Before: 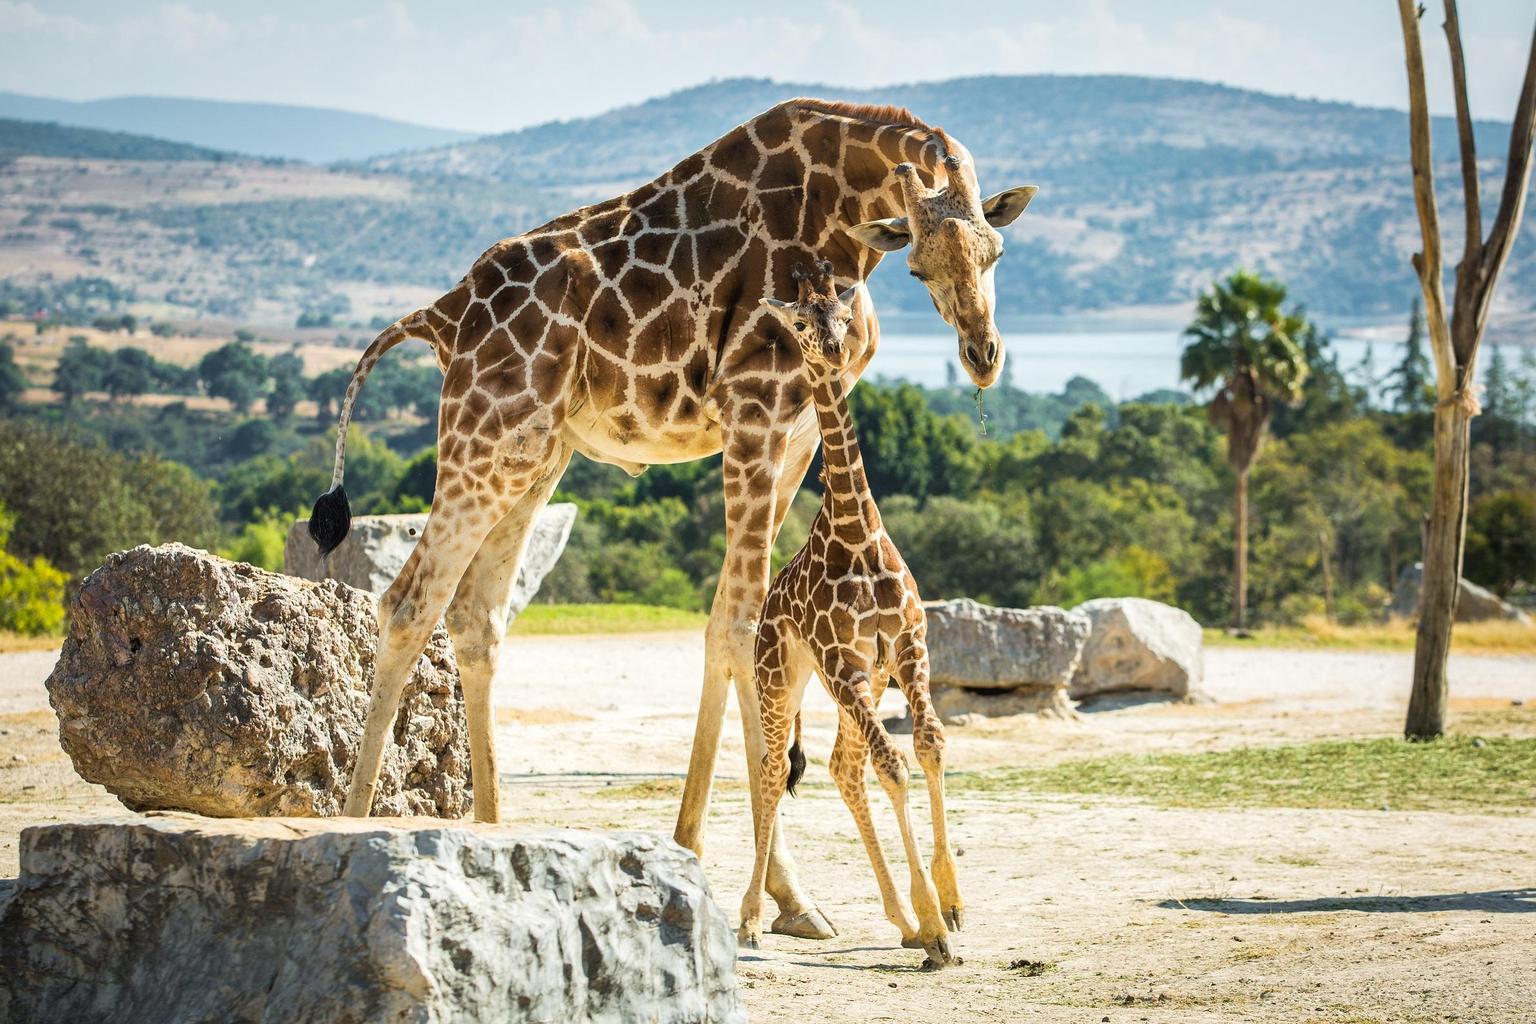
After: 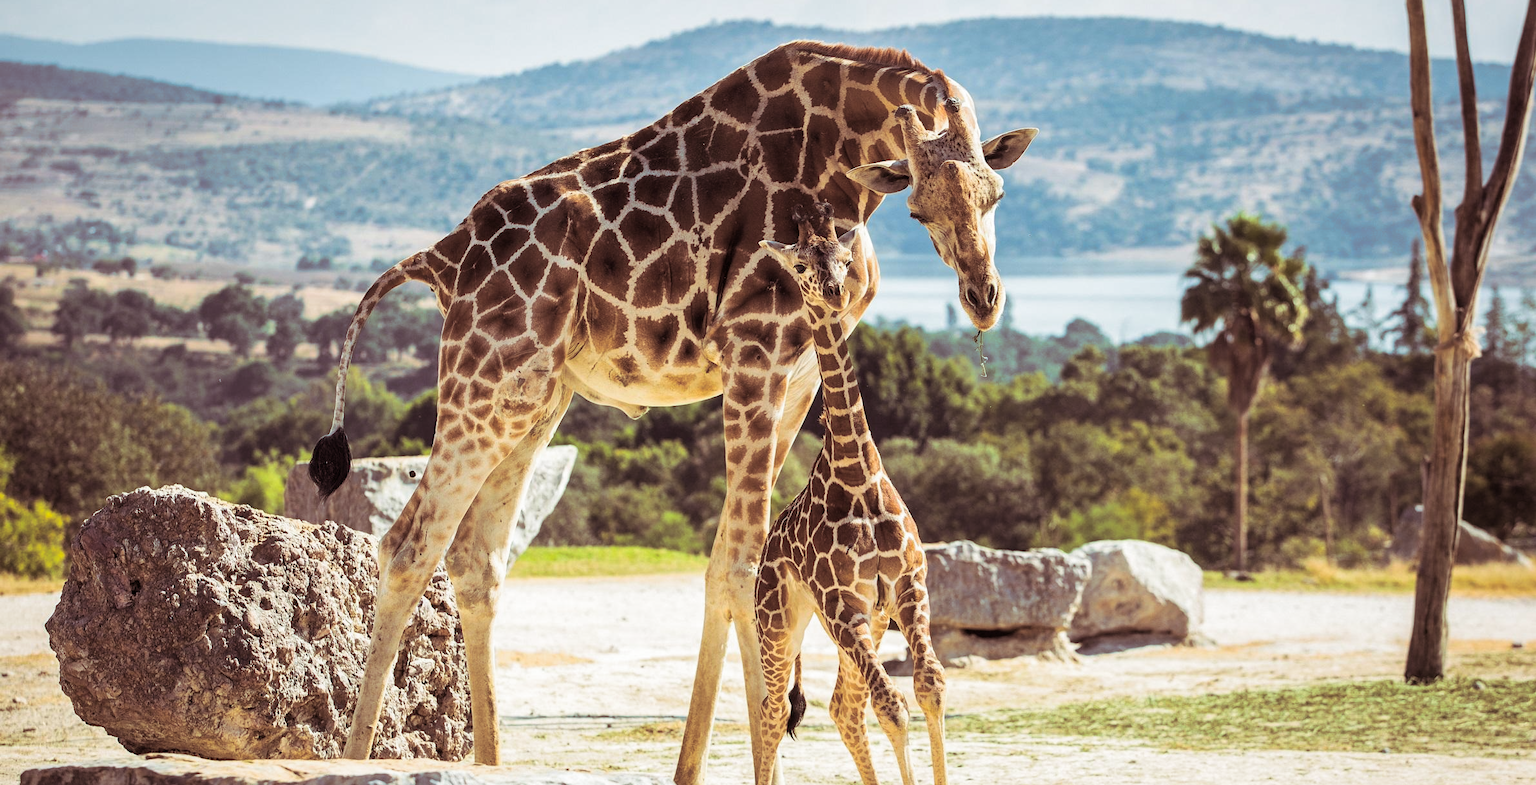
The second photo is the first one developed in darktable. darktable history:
crop: top 5.667%, bottom 17.637%
split-toning: shadows › saturation 0.41, highlights › saturation 0, compress 33.55%
